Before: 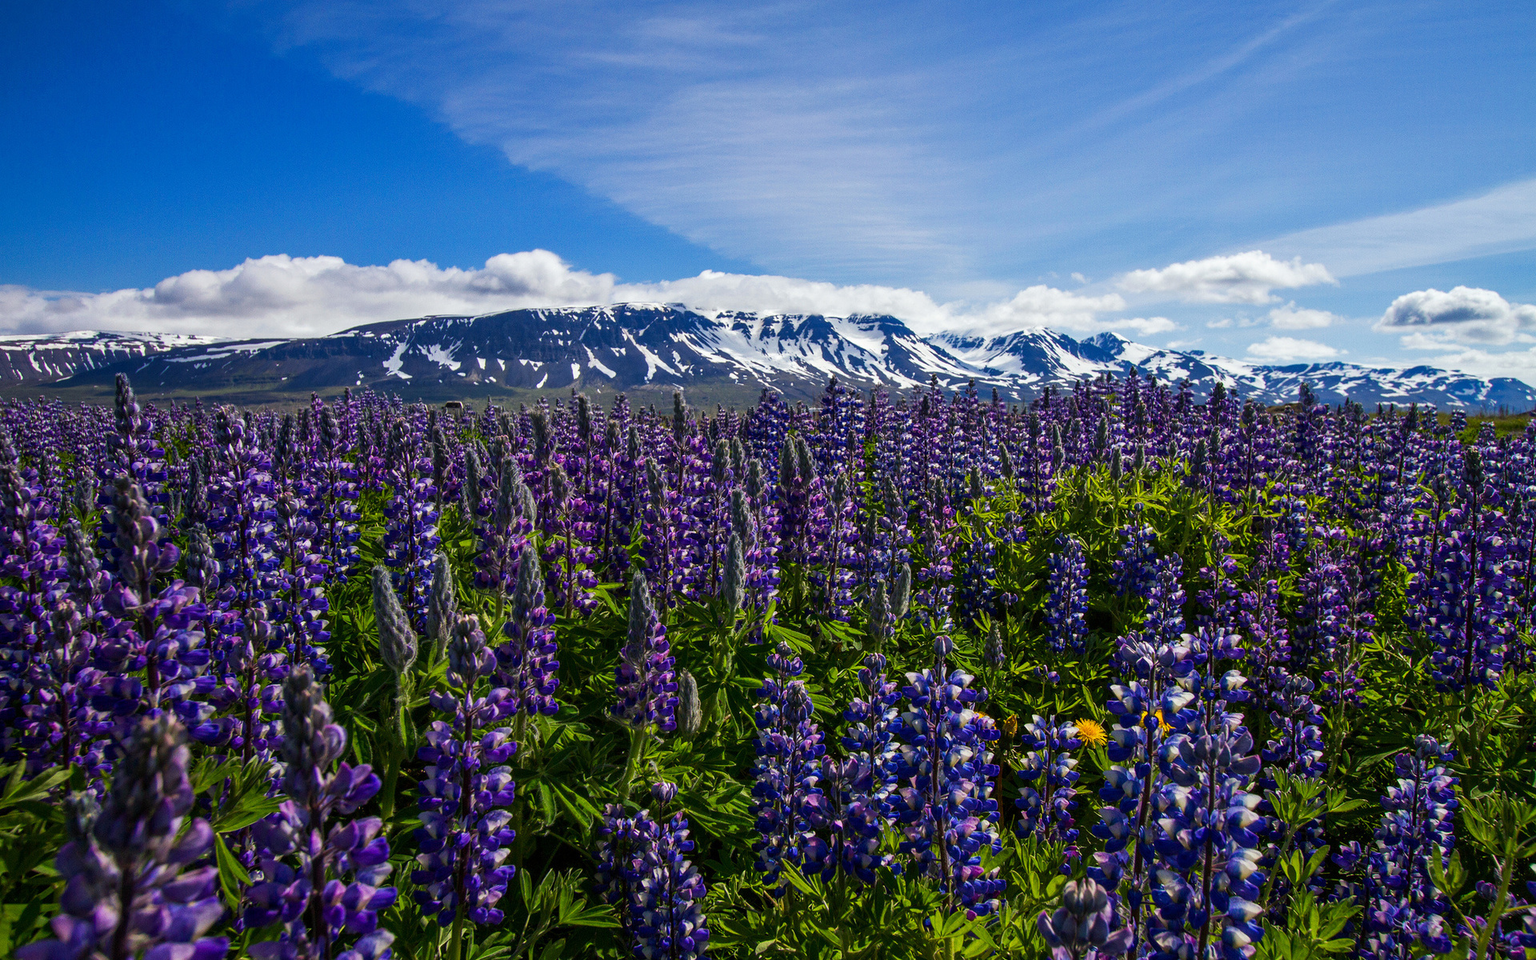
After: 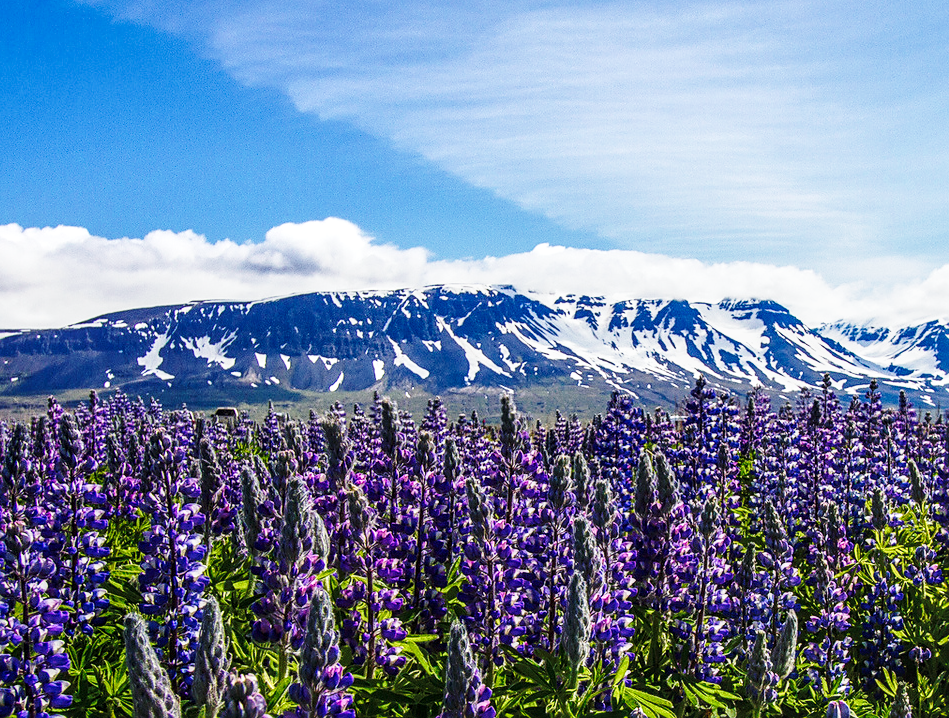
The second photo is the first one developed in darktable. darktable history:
sharpen: radius 1.869, amount 0.415, threshold 1.494
crop: left 17.797%, top 7.838%, right 32.747%, bottom 32.284%
base curve: curves: ch0 [(0, 0) (0.032, 0.037) (0.105, 0.228) (0.435, 0.76) (0.856, 0.983) (1, 1)], preserve colors none
contrast brightness saturation: saturation -0.07
local contrast: on, module defaults
tone equalizer: mask exposure compensation -0.502 EV
